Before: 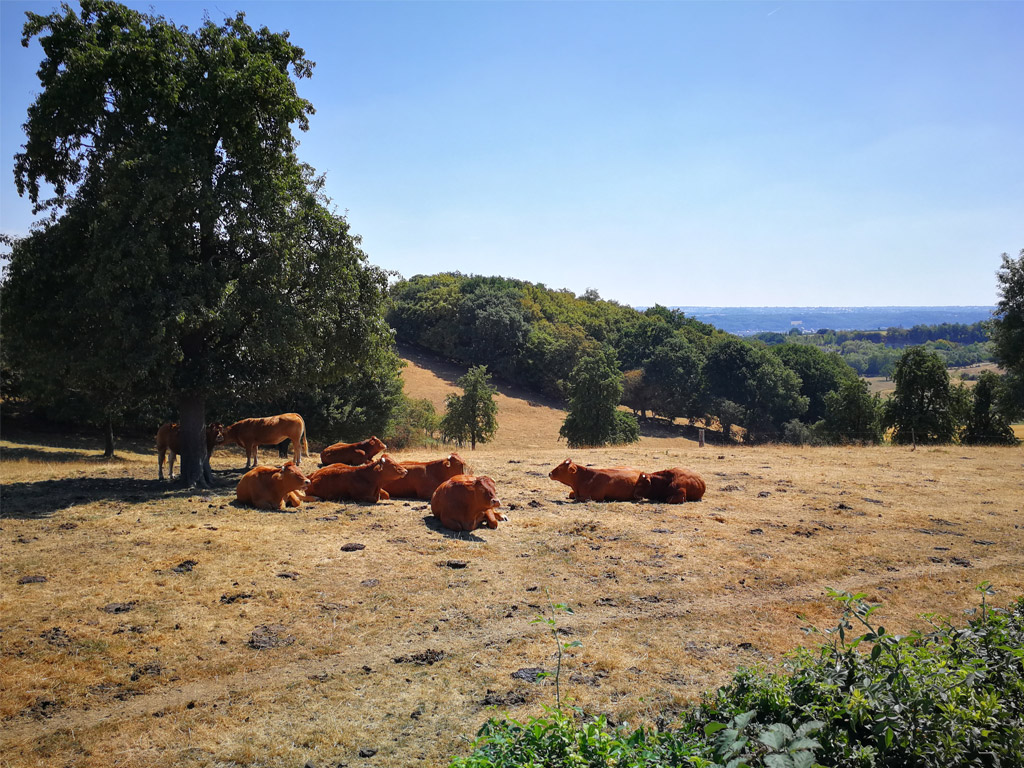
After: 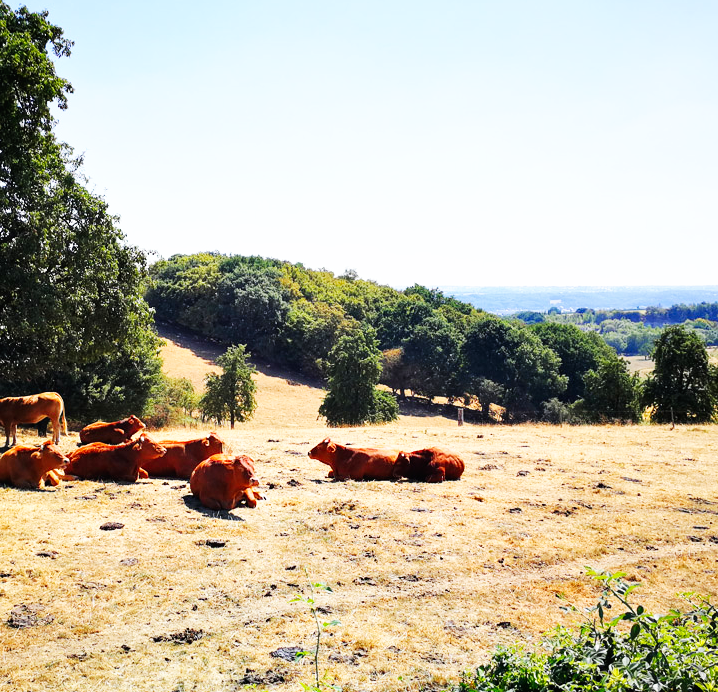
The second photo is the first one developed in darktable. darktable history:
crop and rotate: left 23.579%, top 2.796%, right 6.245%, bottom 7.047%
base curve: curves: ch0 [(0, 0) (0.007, 0.004) (0.027, 0.03) (0.046, 0.07) (0.207, 0.54) (0.442, 0.872) (0.673, 0.972) (1, 1)], preserve colors none
